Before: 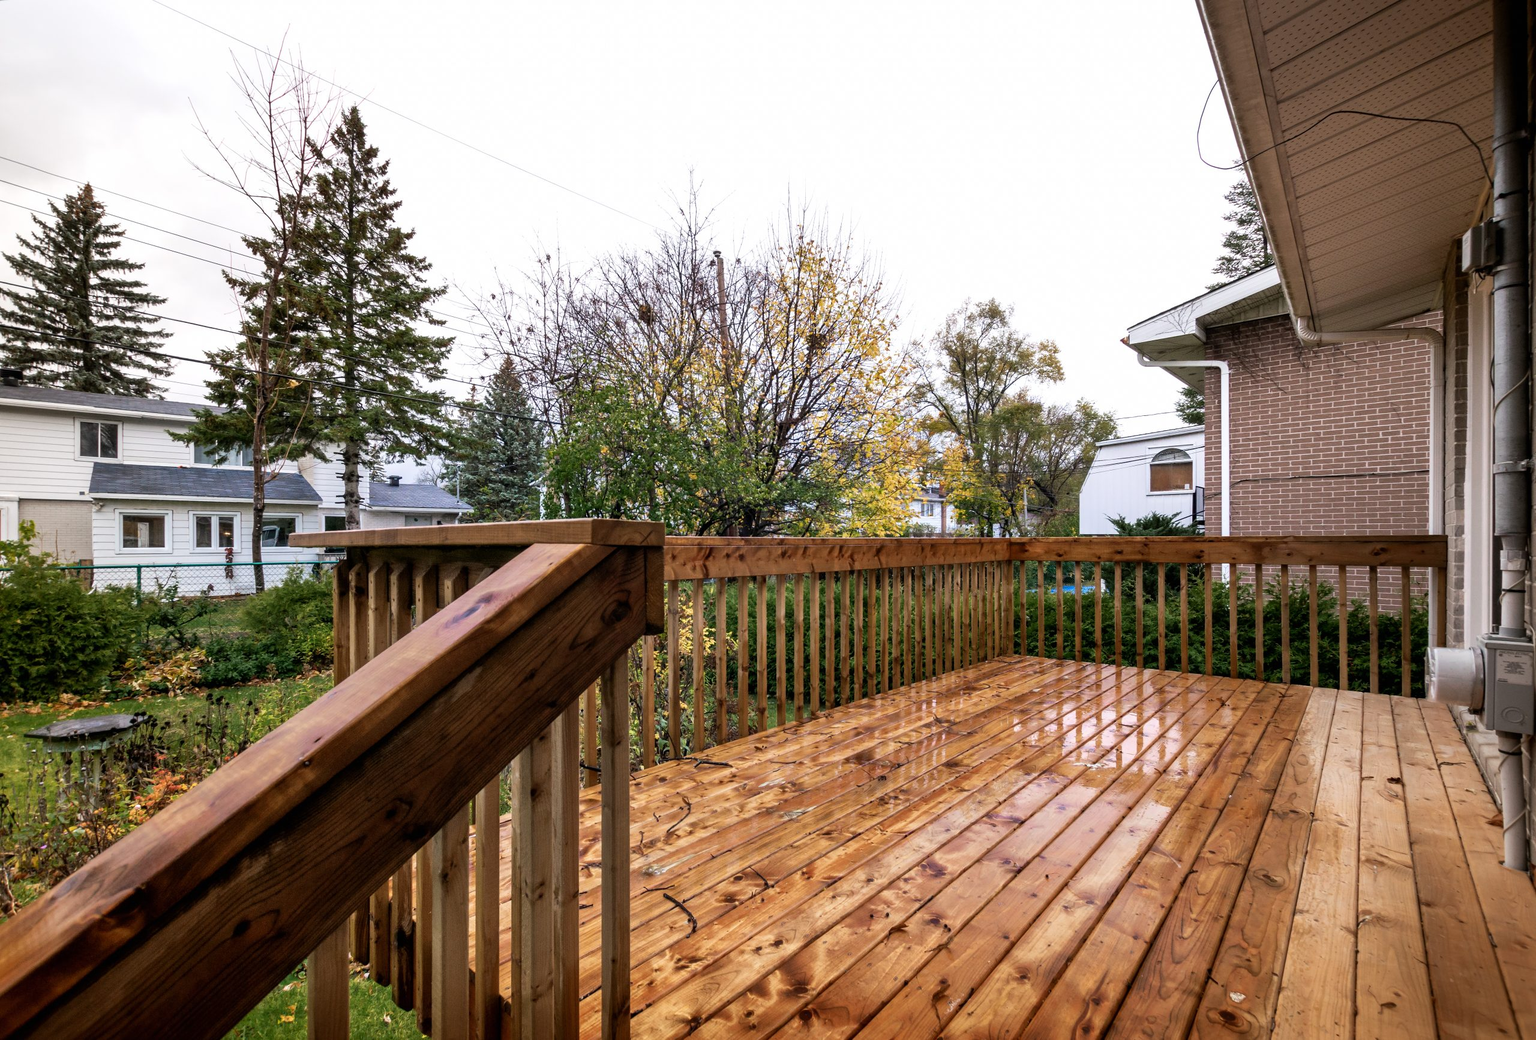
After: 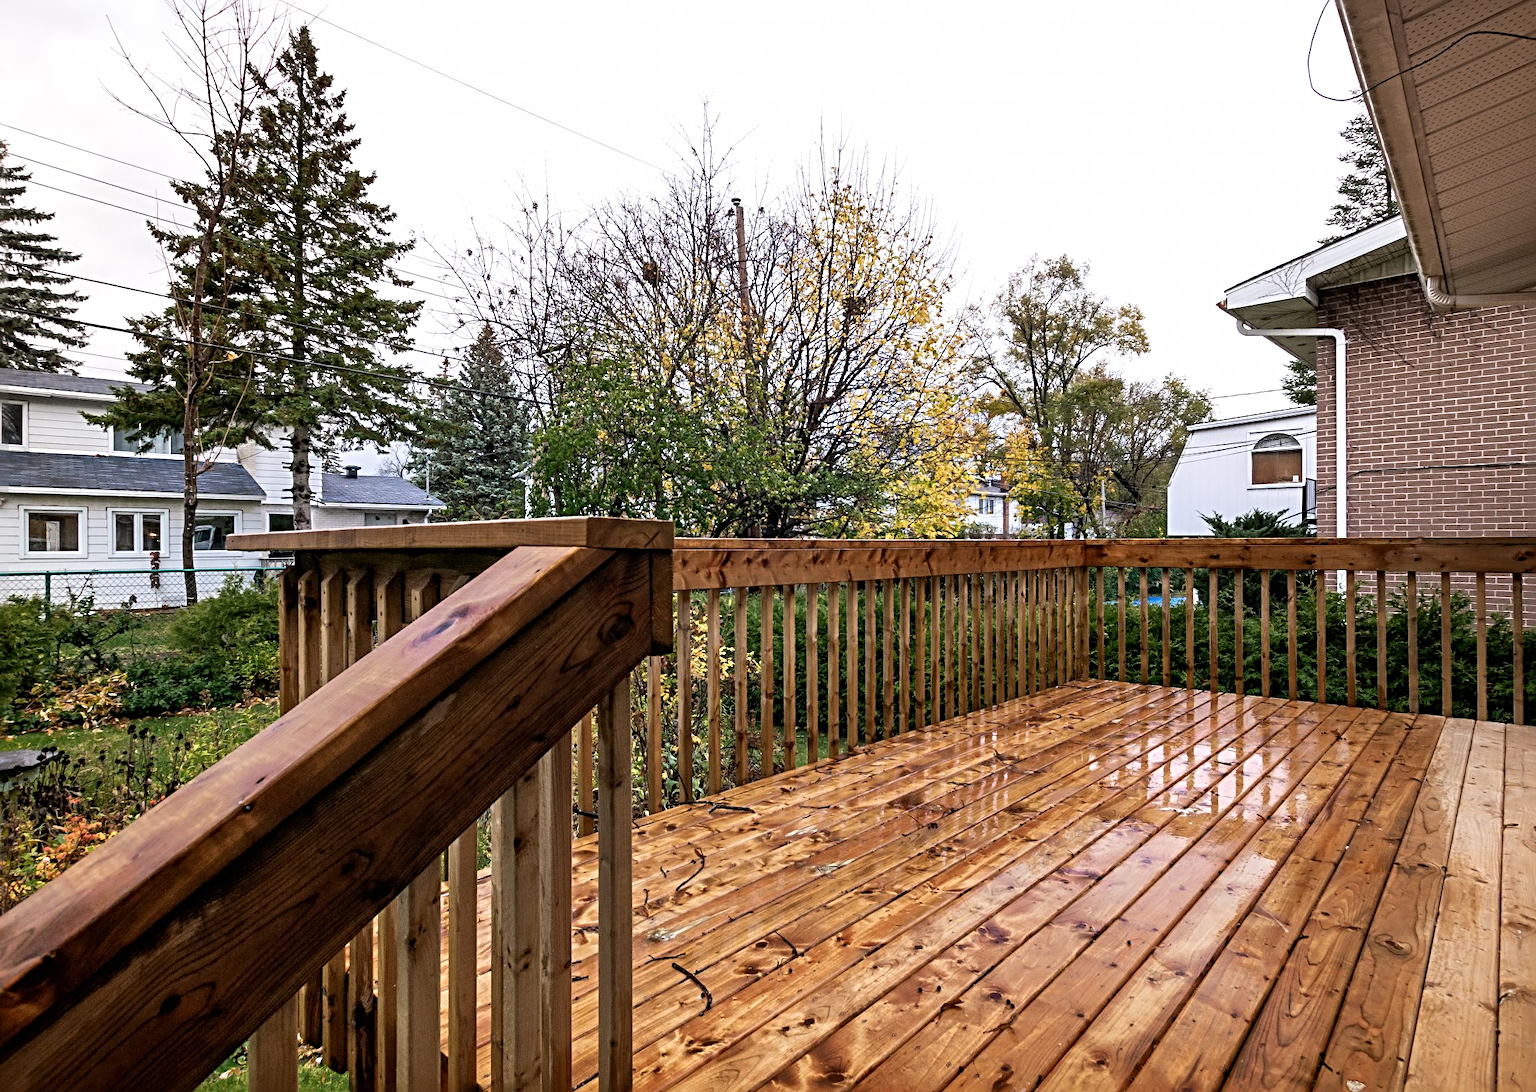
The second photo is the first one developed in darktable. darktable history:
sharpen: radius 4.883
crop: left 6.446%, top 8.188%, right 9.538%, bottom 3.548%
